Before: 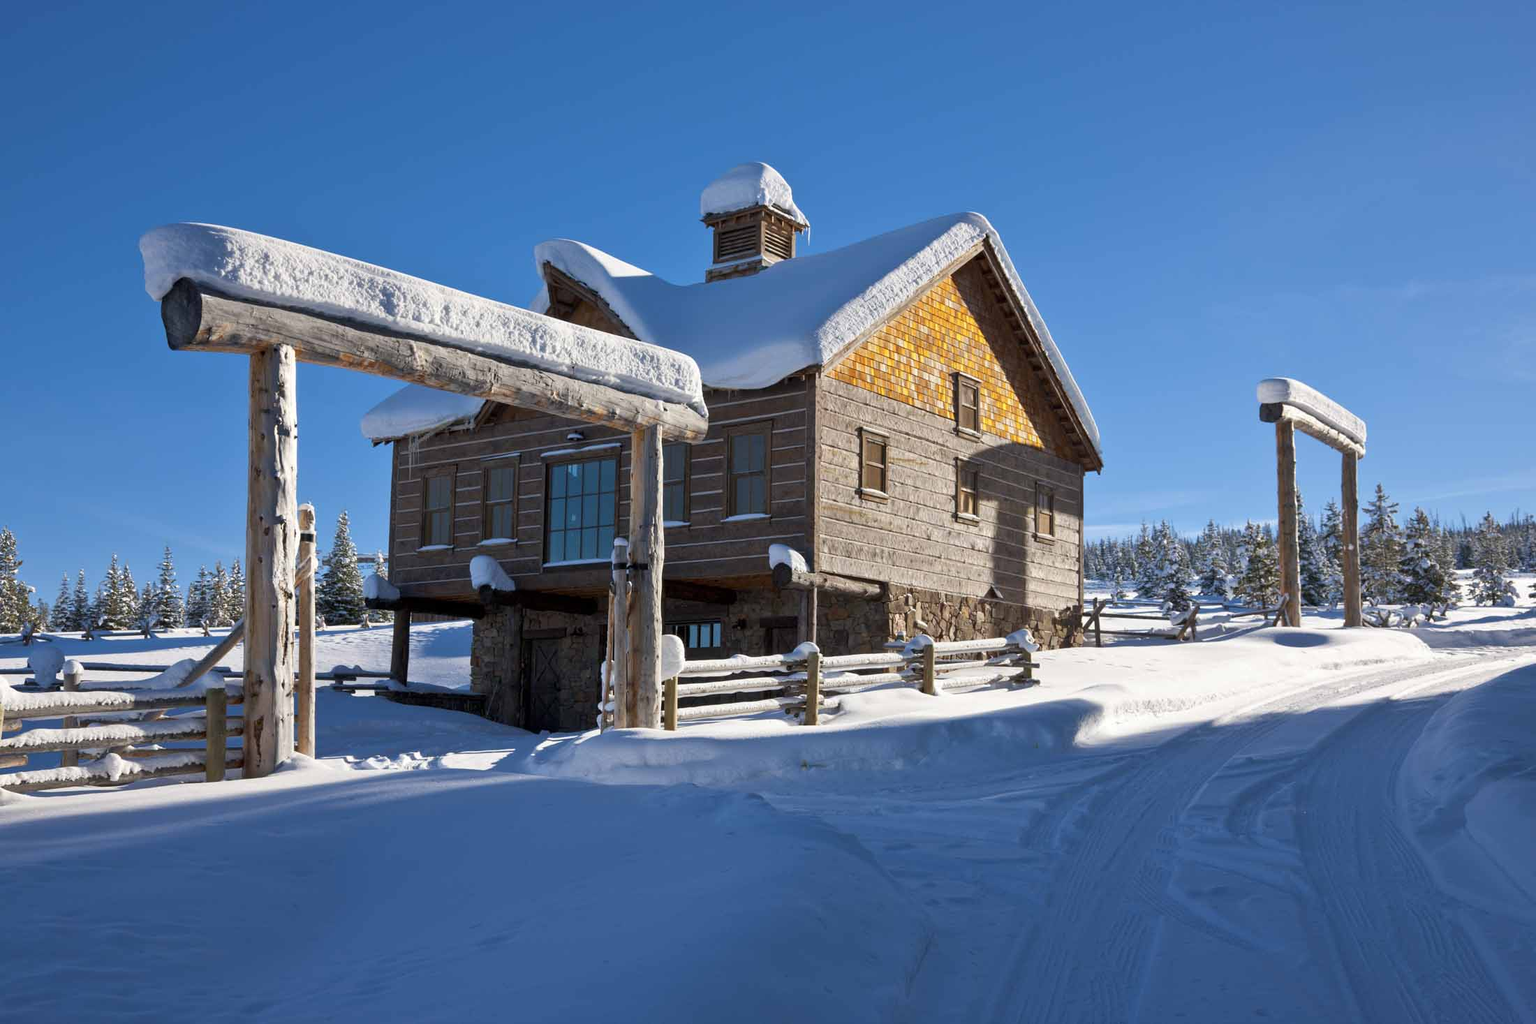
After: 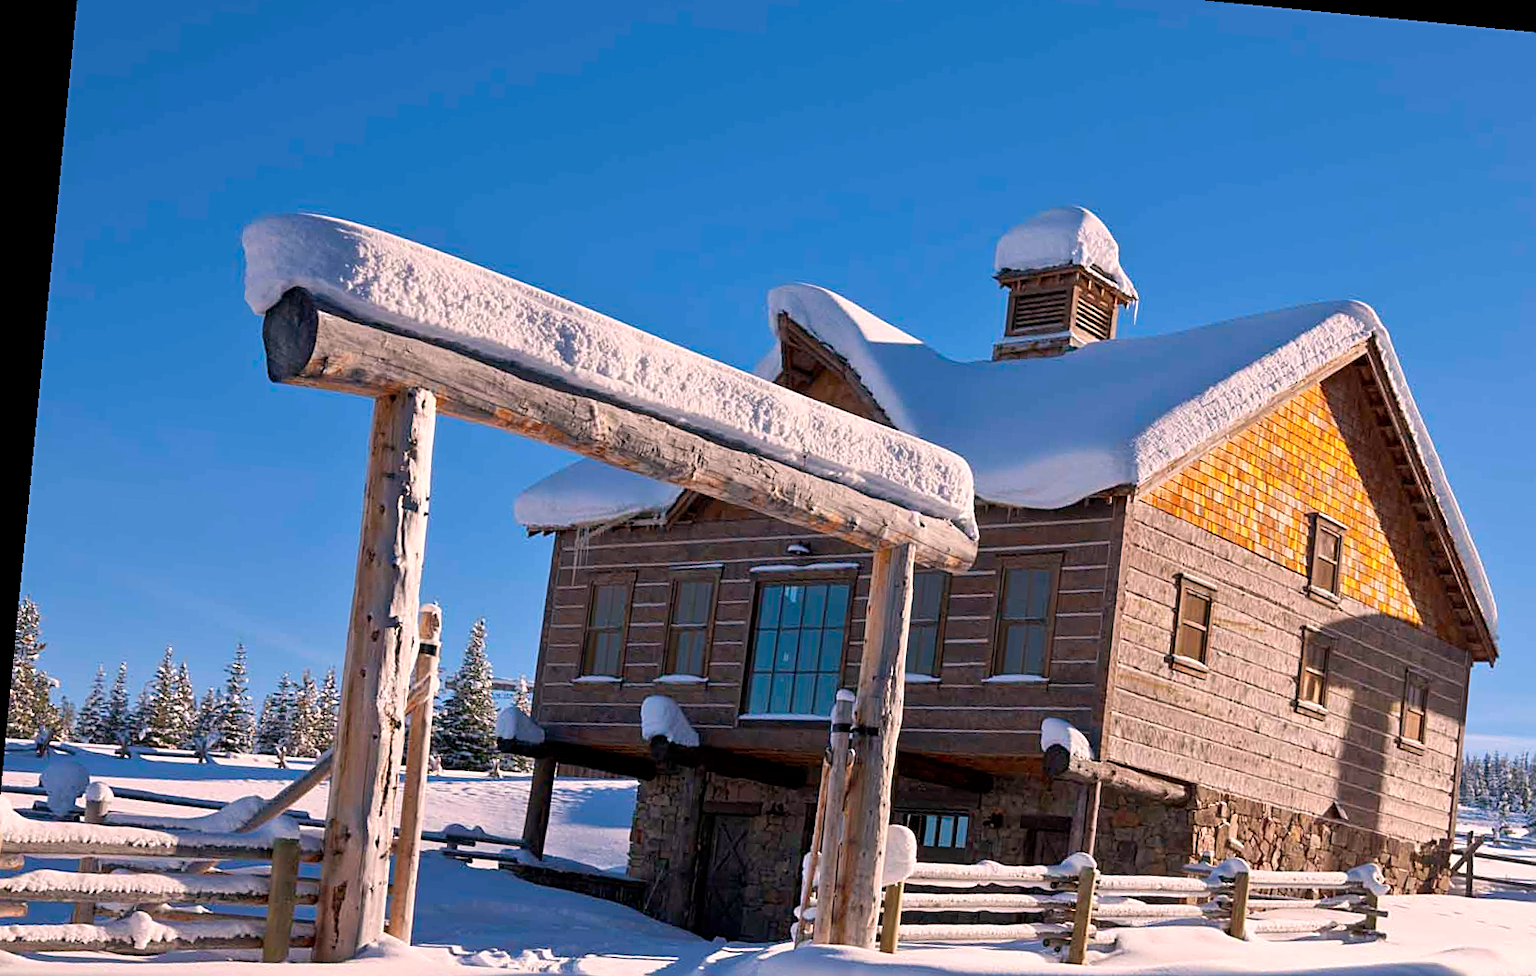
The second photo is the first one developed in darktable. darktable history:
crop and rotate: angle -5.52°, left 2.009%, top 6.876%, right 27.475%, bottom 30.601%
color correction: highlights a* 12.38, highlights b* 5.36
sharpen: on, module defaults
levels: levels [0, 0.478, 1]
